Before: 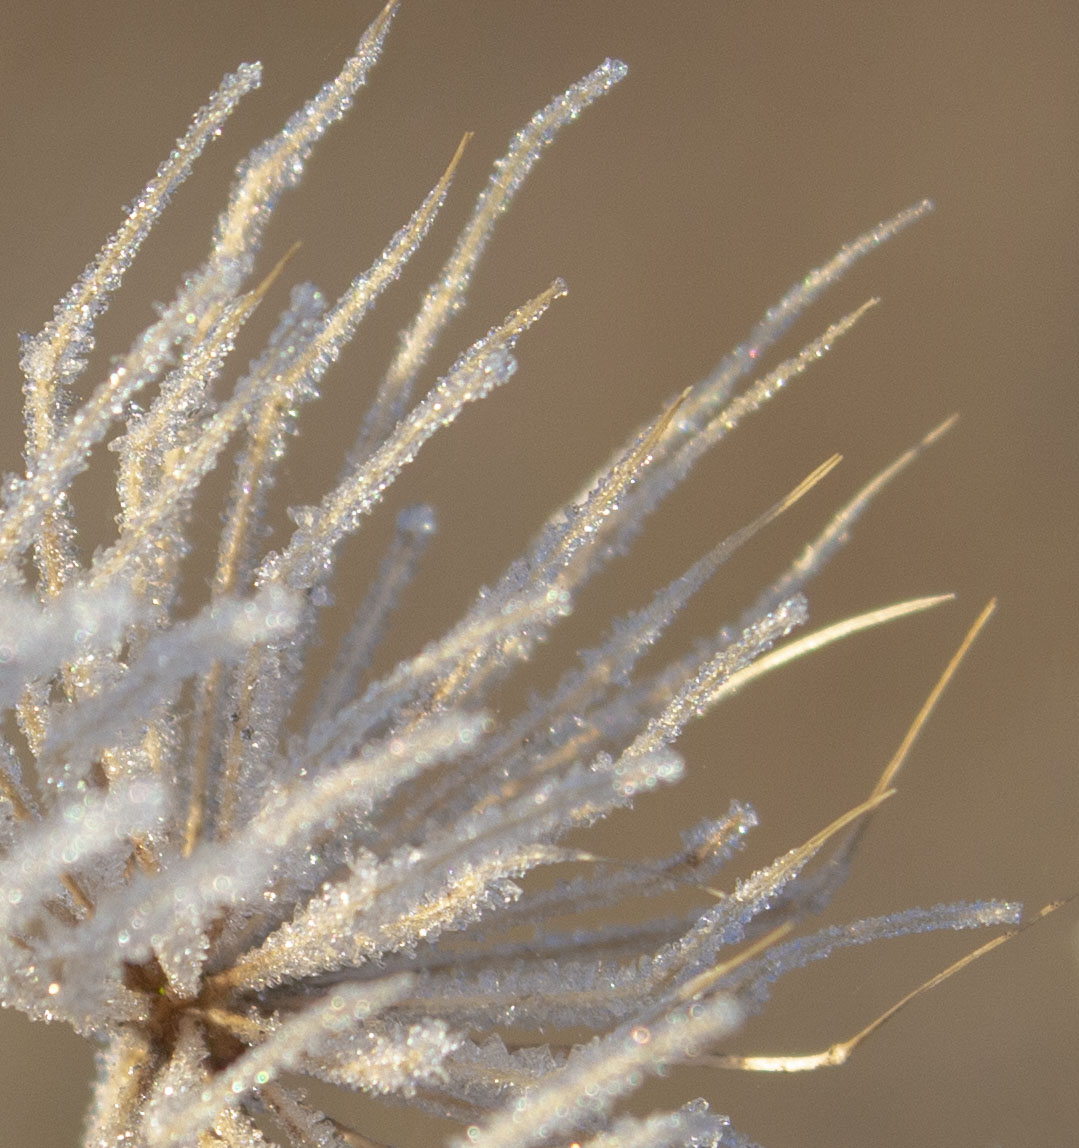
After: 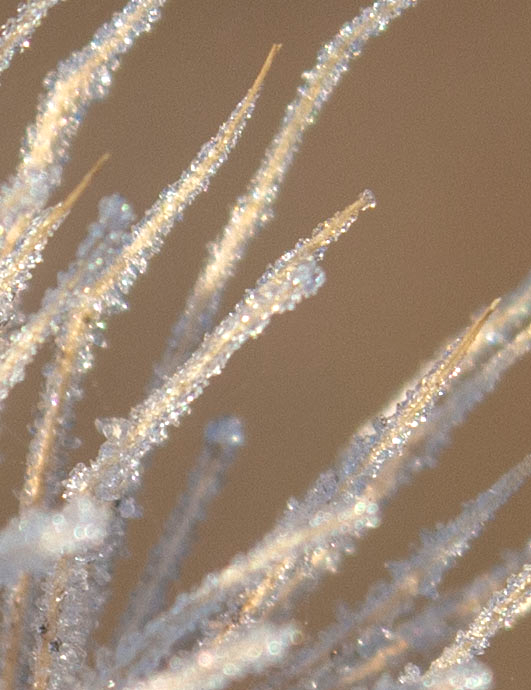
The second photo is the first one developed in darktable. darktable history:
crop: left 17.835%, top 7.675%, right 32.881%, bottom 32.213%
local contrast: detail 130%
